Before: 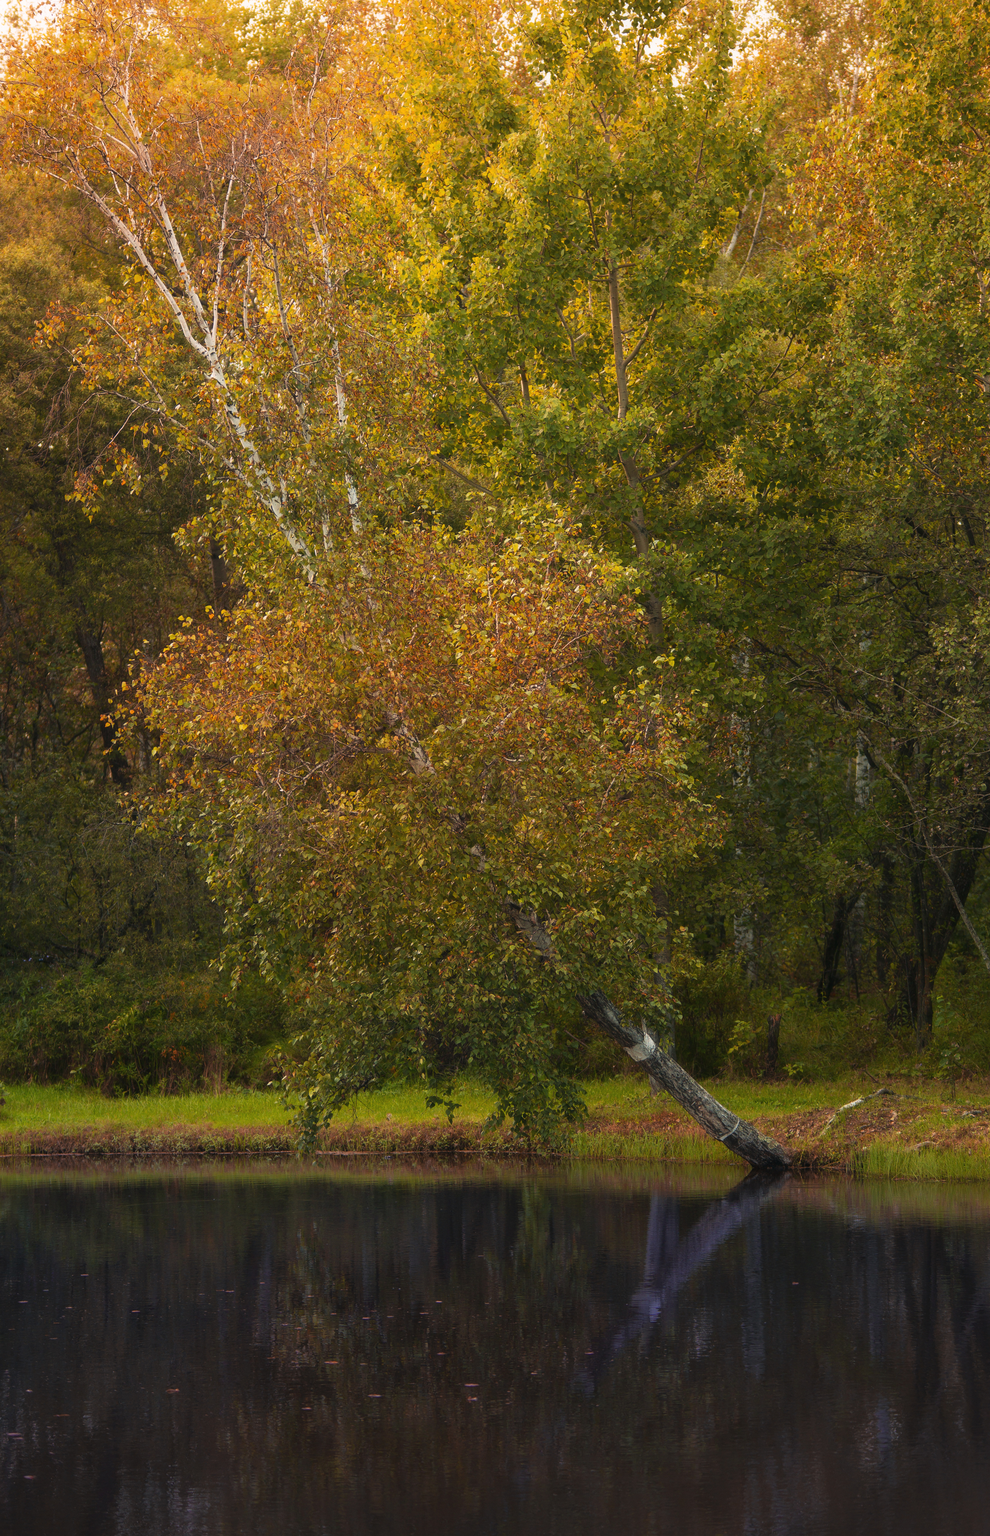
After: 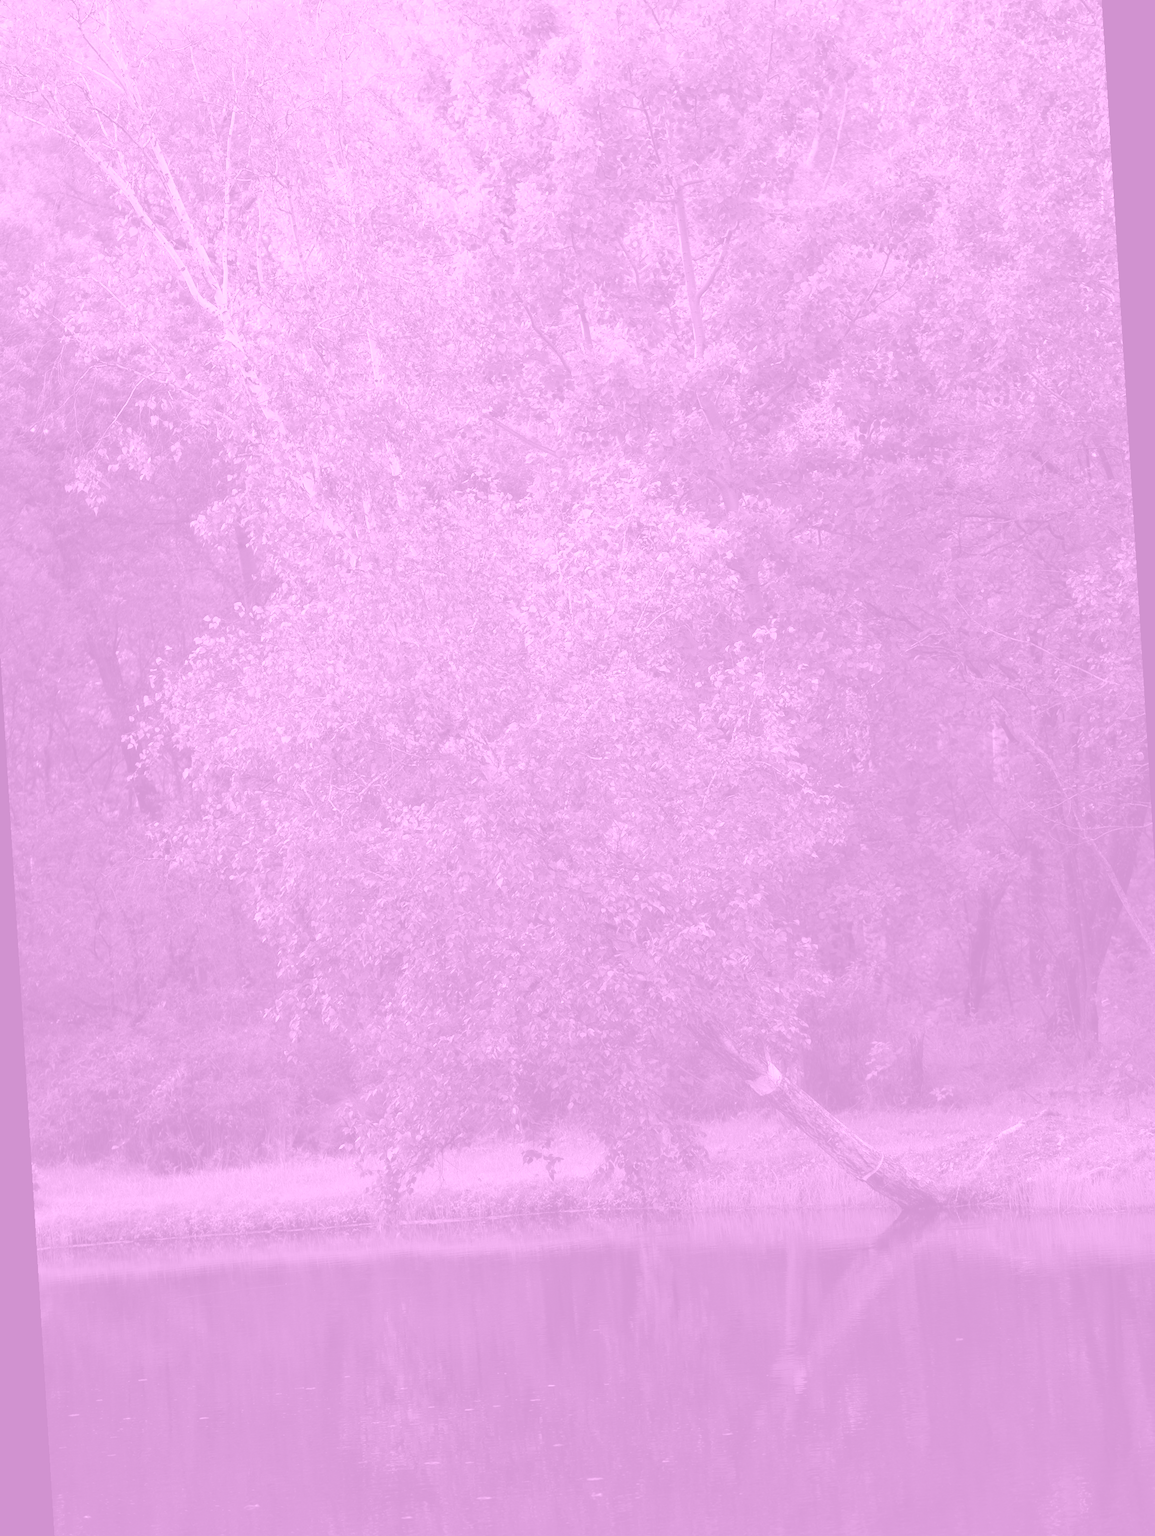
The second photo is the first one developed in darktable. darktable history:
colorize: hue 331.2°, saturation 75%, source mix 30.28%, lightness 70.52%, version 1
rotate and perspective: rotation -3.52°, crop left 0.036, crop right 0.964, crop top 0.081, crop bottom 0.919
